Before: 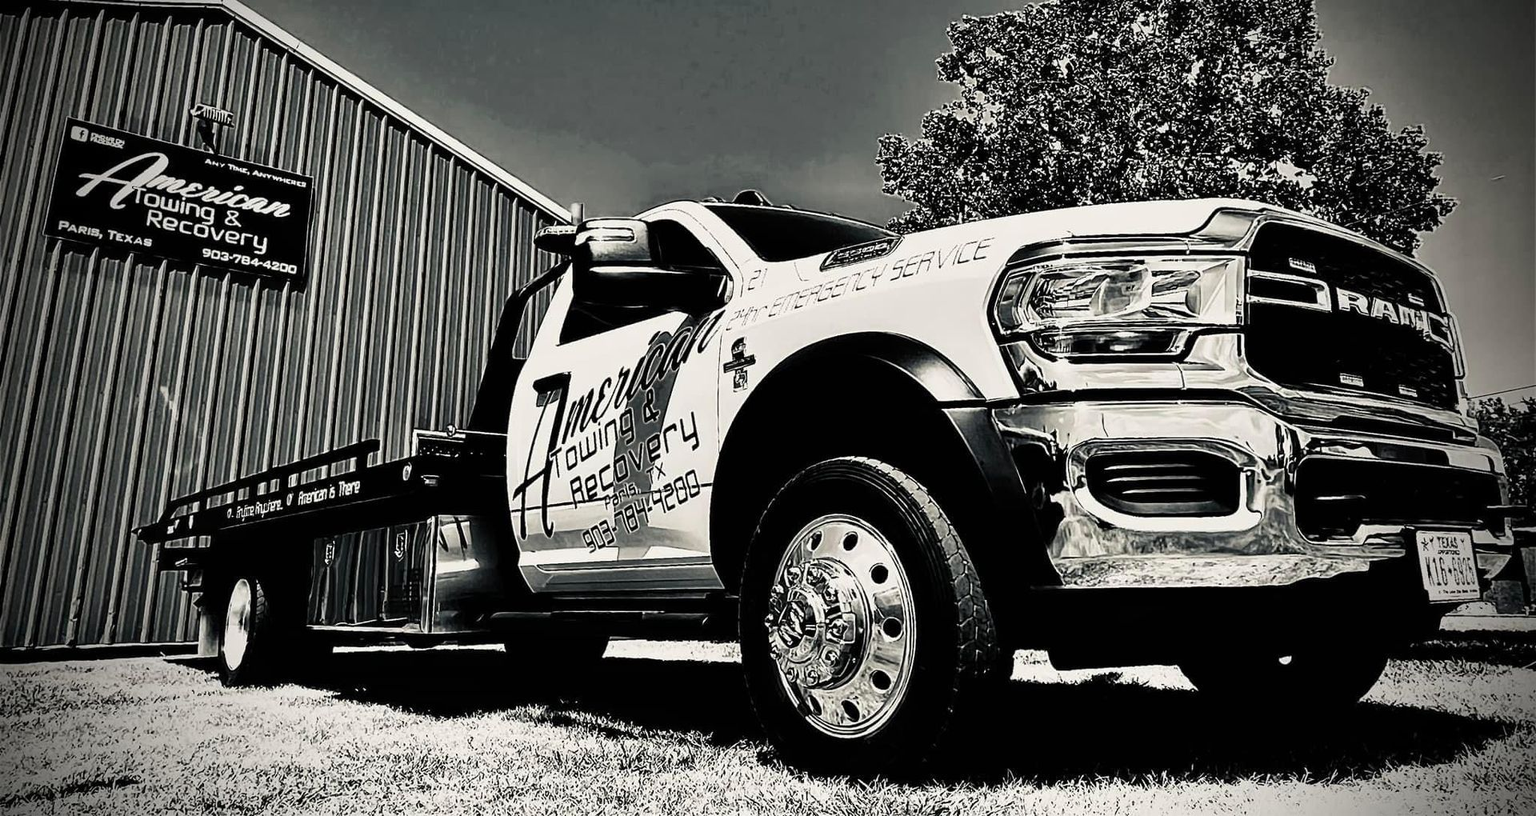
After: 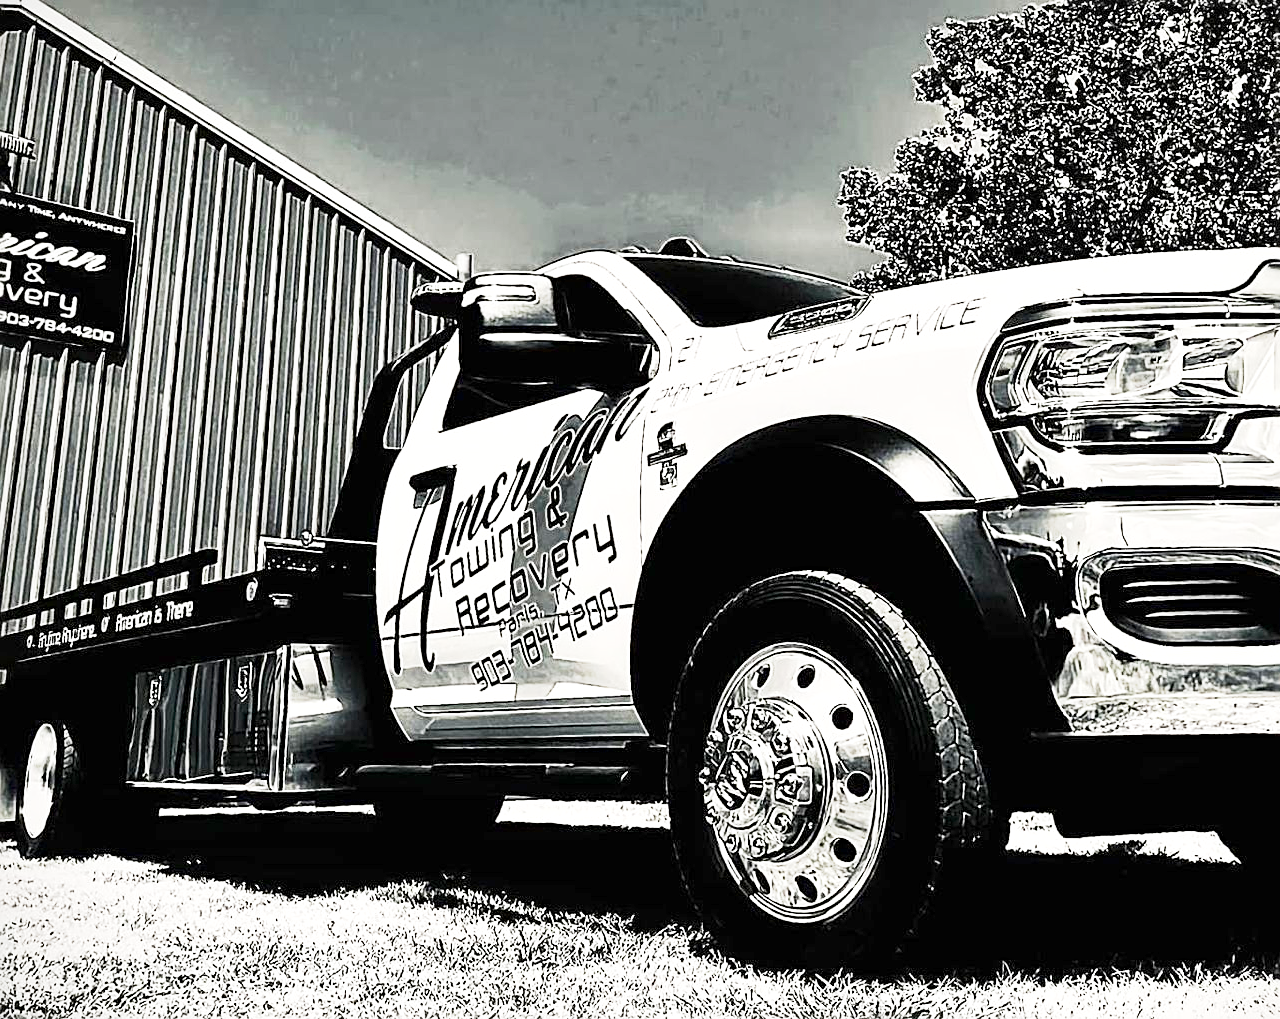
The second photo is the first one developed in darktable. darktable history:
crop and rotate: left 13.407%, right 19.903%
sharpen: amount 0.499
exposure: exposure 1.001 EV, compensate highlight preservation false
base curve: curves: ch0 [(0, 0) (0.088, 0.125) (0.176, 0.251) (0.354, 0.501) (0.613, 0.749) (1, 0.877)], preserve colors none
